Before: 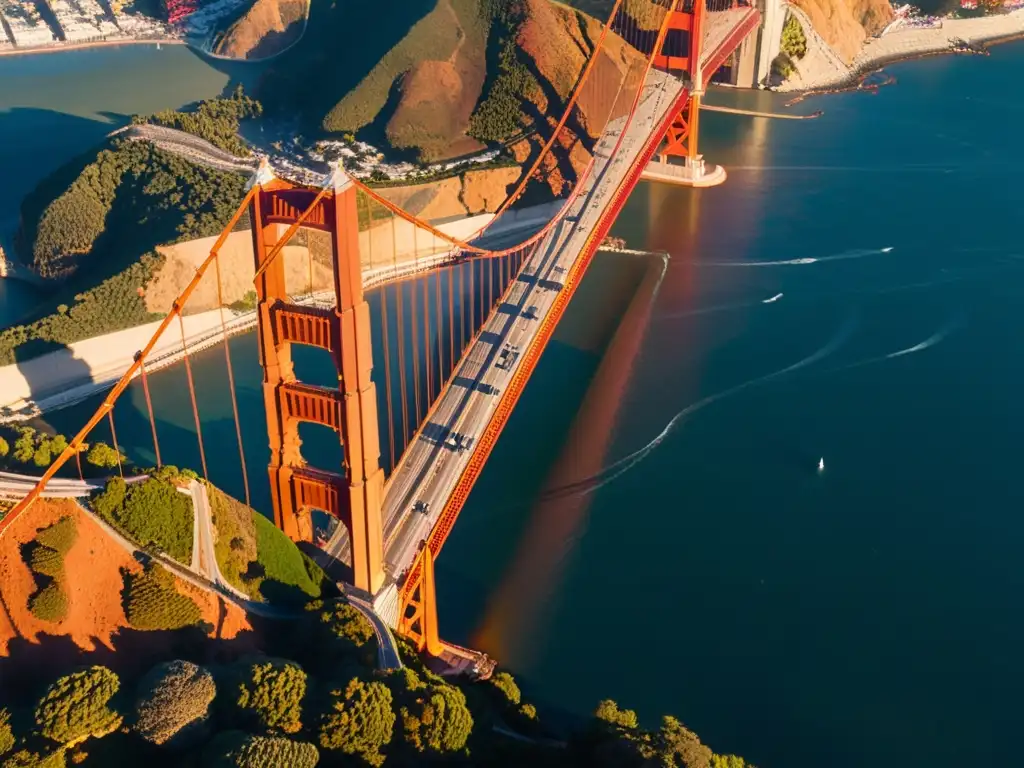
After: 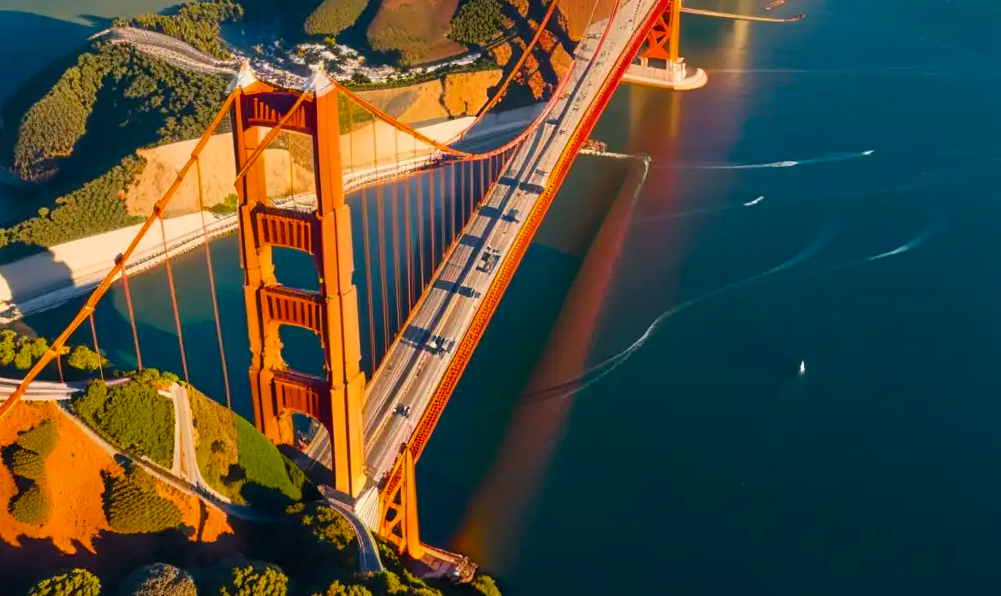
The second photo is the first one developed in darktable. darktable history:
color balance rgb: perceptual saturation grading › global saturation 25.189%
crop and rotate: left 1.92%, top 12.716%, right 0.231%, bottom 9.607%
